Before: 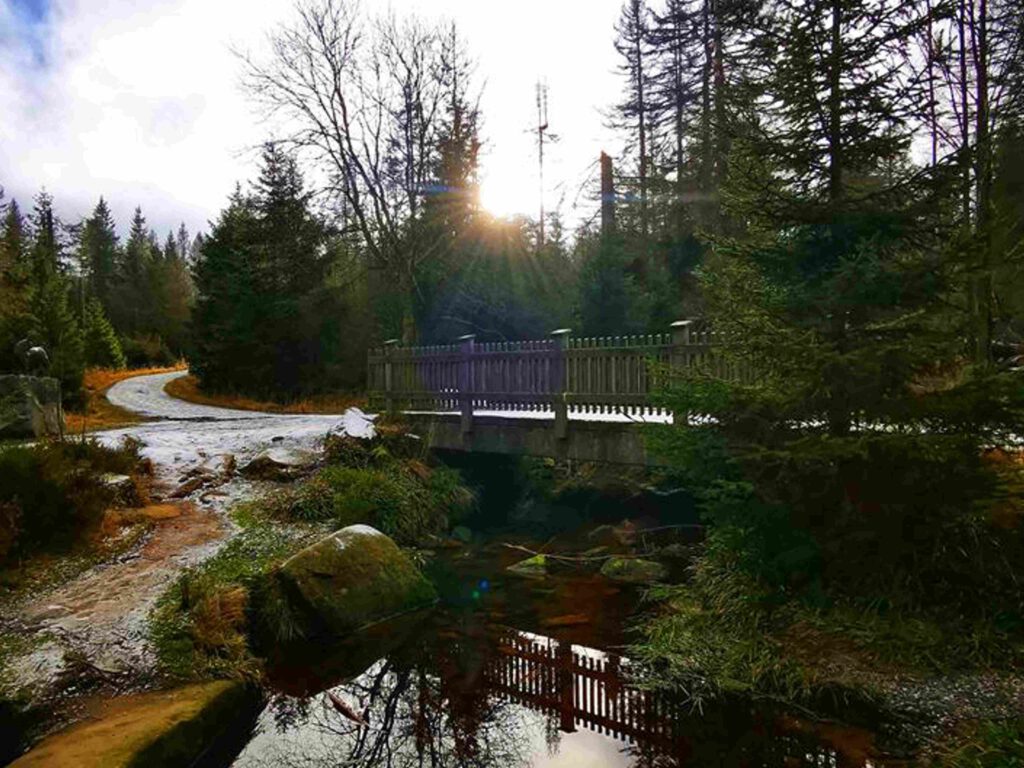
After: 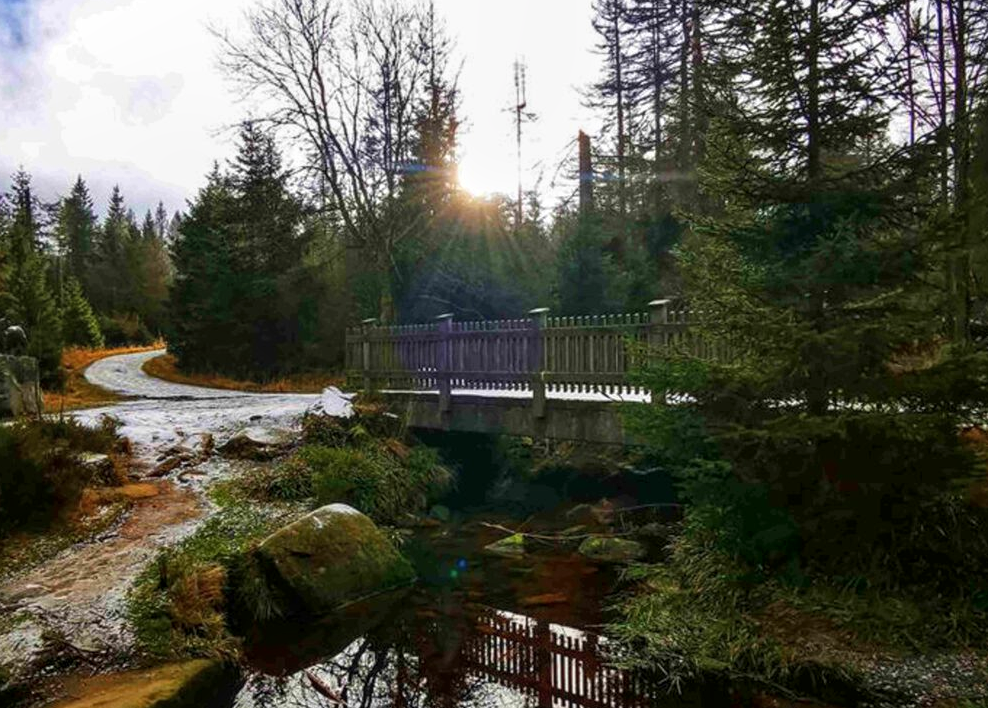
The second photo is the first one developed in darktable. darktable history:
crop: left 2.173%, top 2.778%, right 1.251%, bottom 4.908%
local contrast: on, module defaults
